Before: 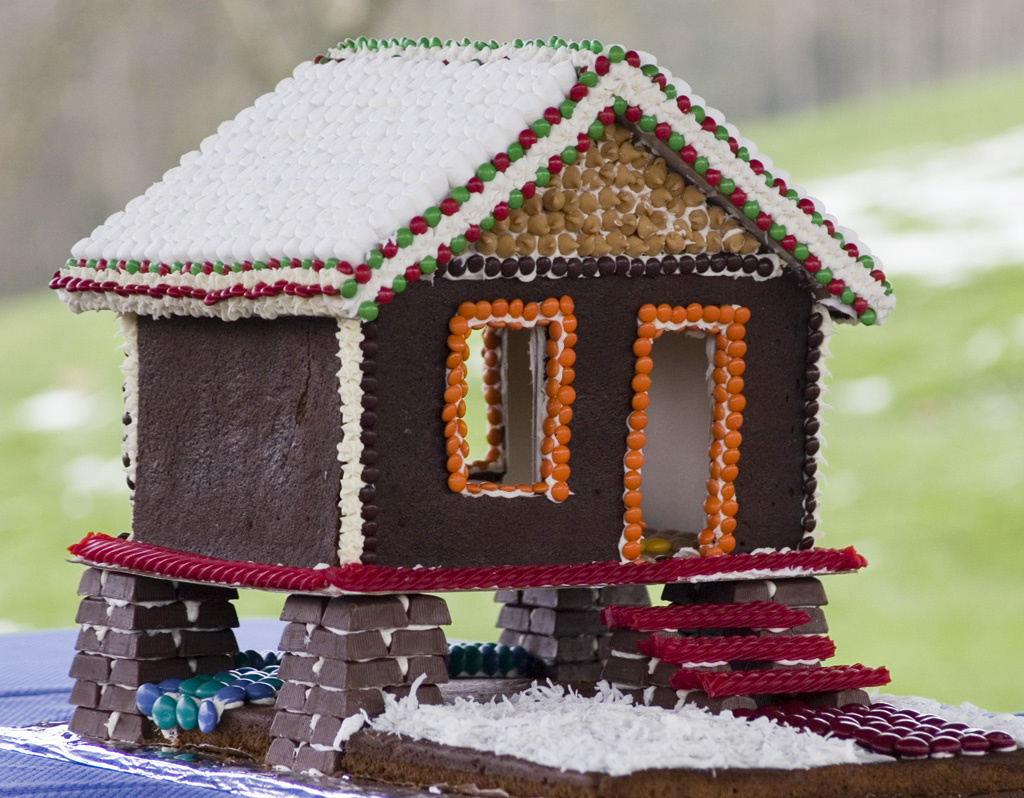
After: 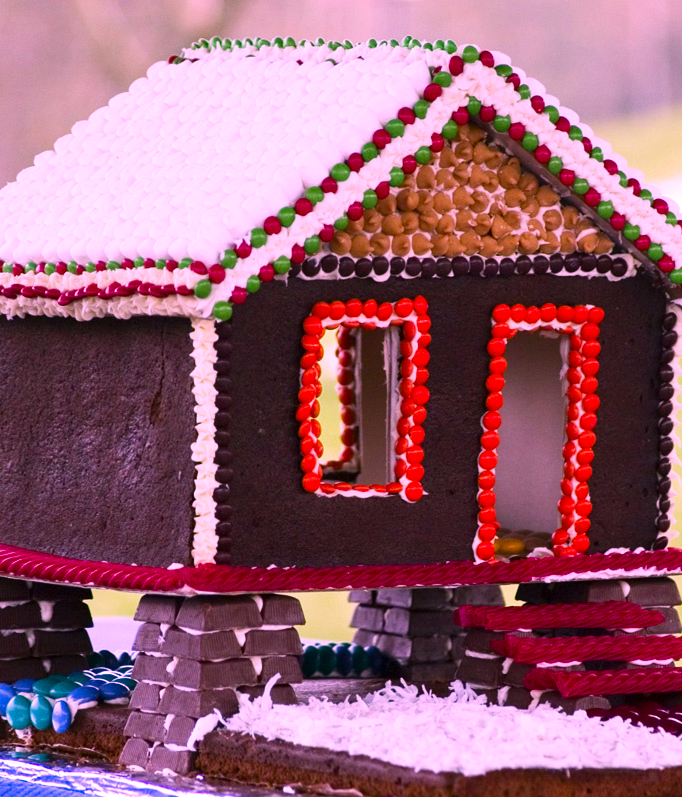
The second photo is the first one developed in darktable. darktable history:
tone equalizer: -8 EV -0.417 EV, -7 EV -0.389 EV, -6 EV -0.333 EV, -5 EV -0.222 EV, -3 EV 0.222 EV, -2 EV 0.333 EV, -1 EV 0.389 EV, +0 EV 0.417 EV, edges refinement/feathering 500, mask exposure compensation -1.57 EV, preserve details no
color correction: highlights a* 19.5, highlights b* -11.53, saturation 1.69
crop and rotate: left 14.292%, right 19.041%
